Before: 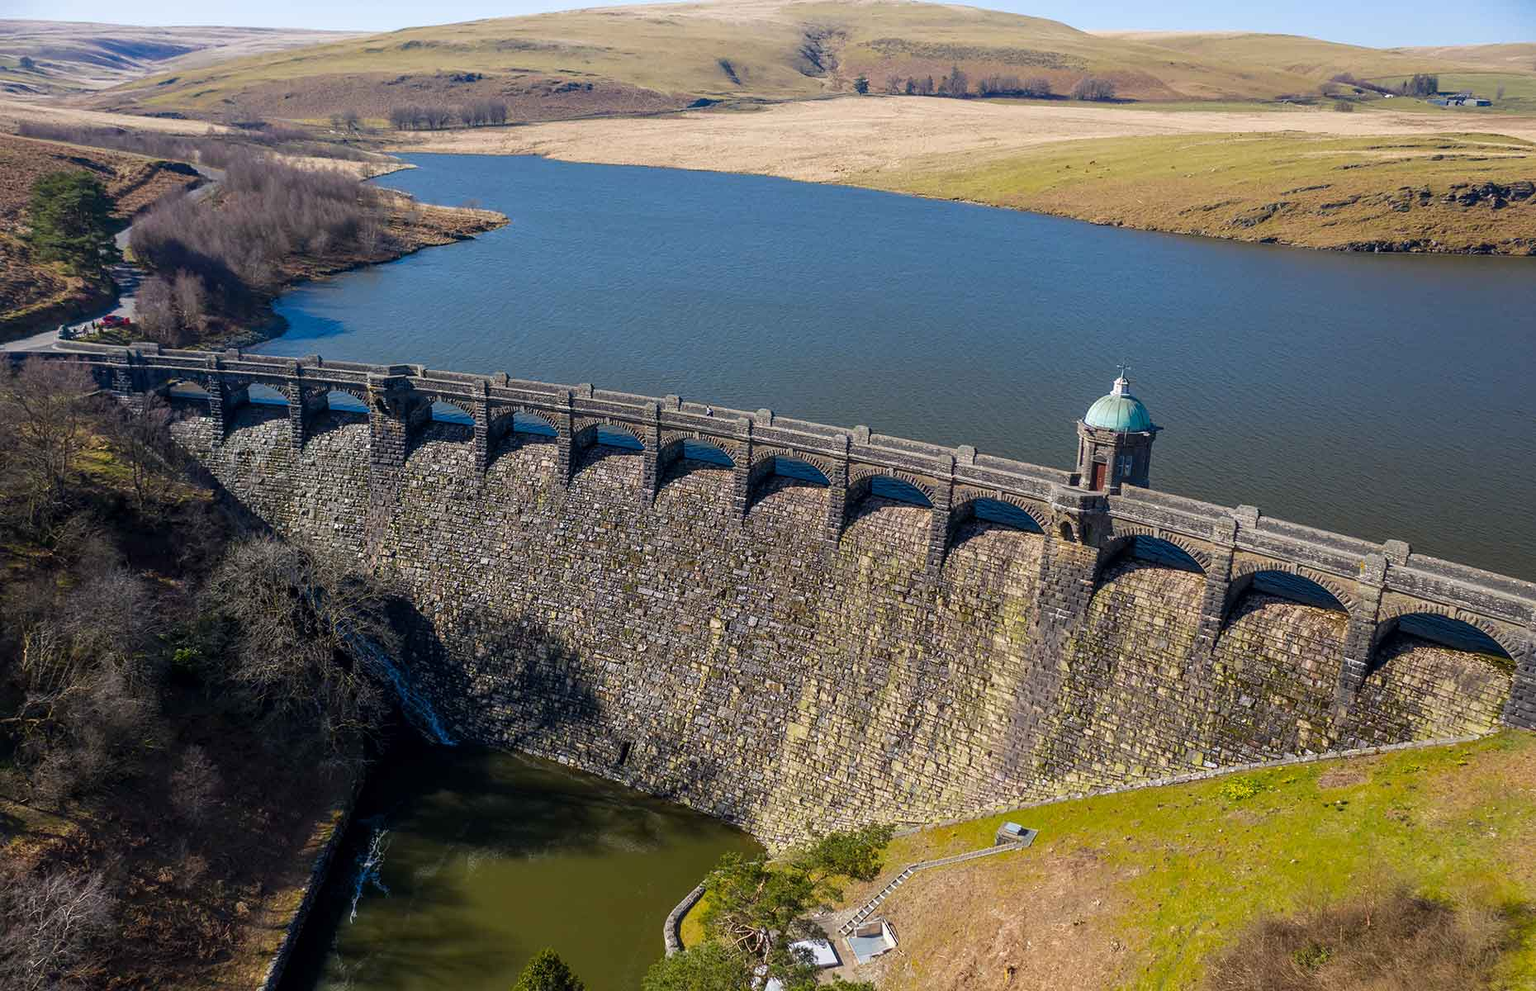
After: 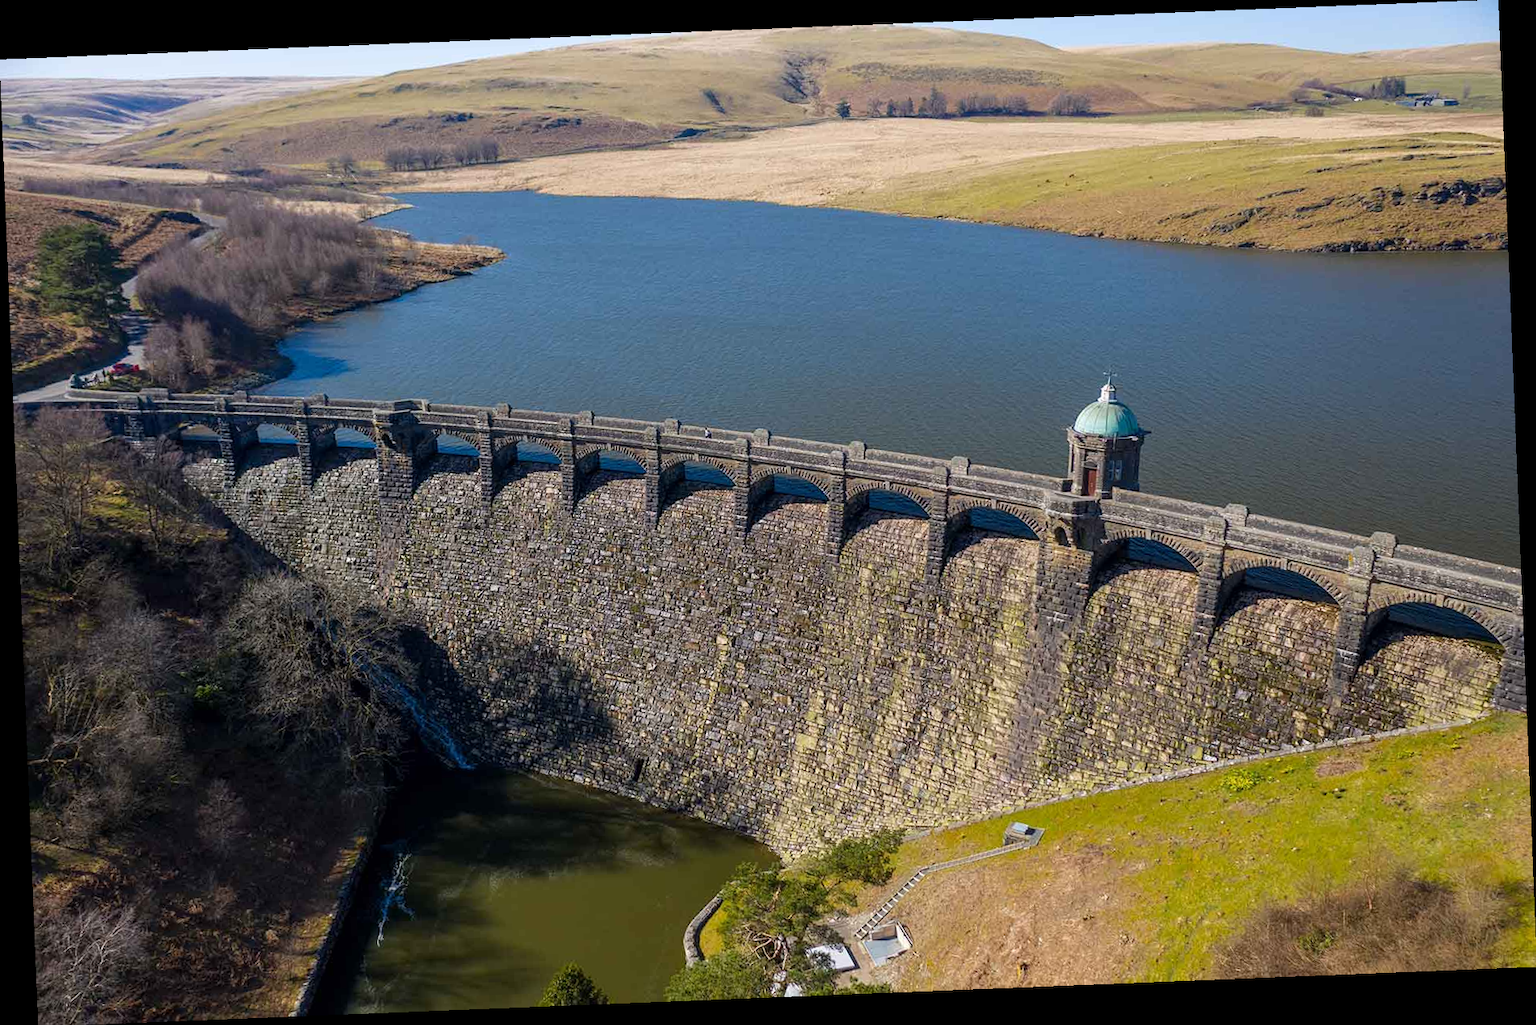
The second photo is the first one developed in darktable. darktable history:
rotate and perspective: rotation -2.29°, automatic cropping off
base curve: preserve colors none
